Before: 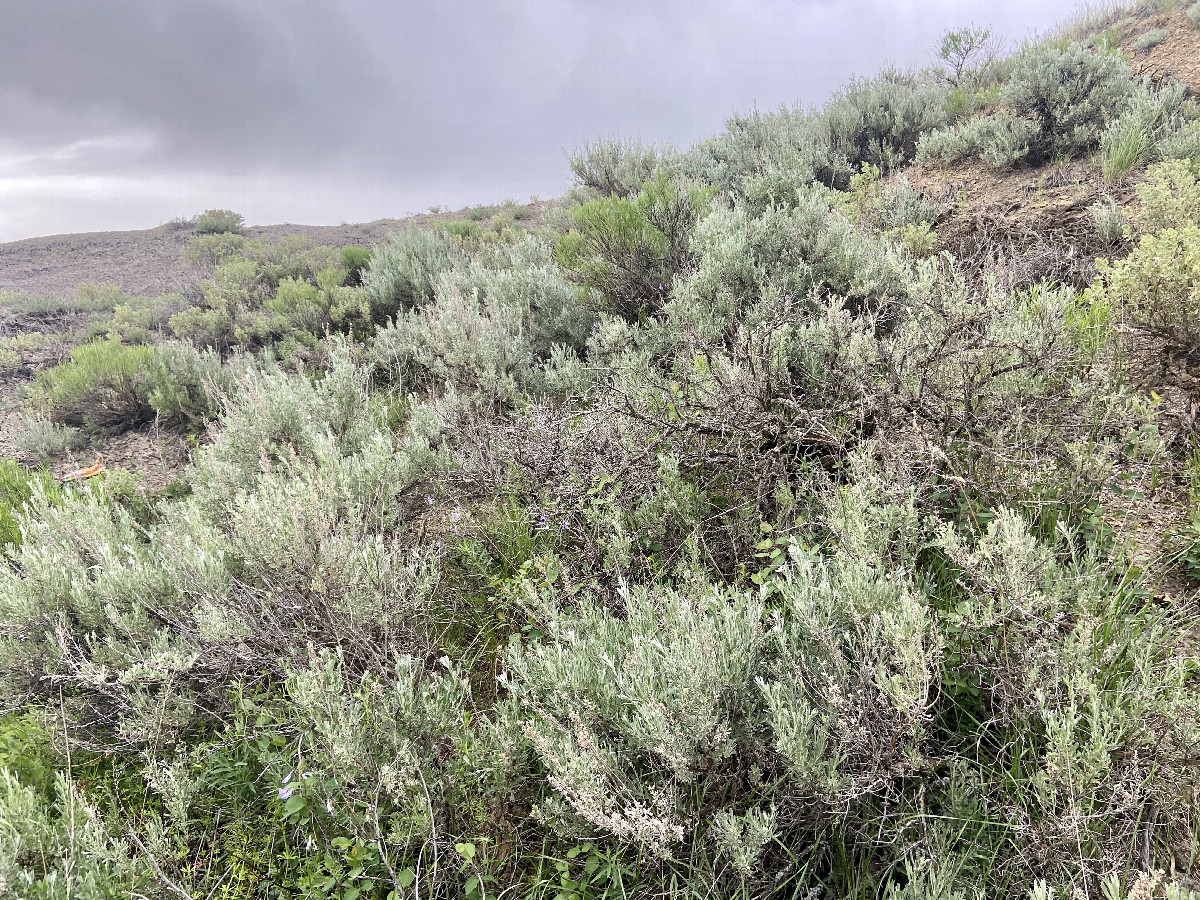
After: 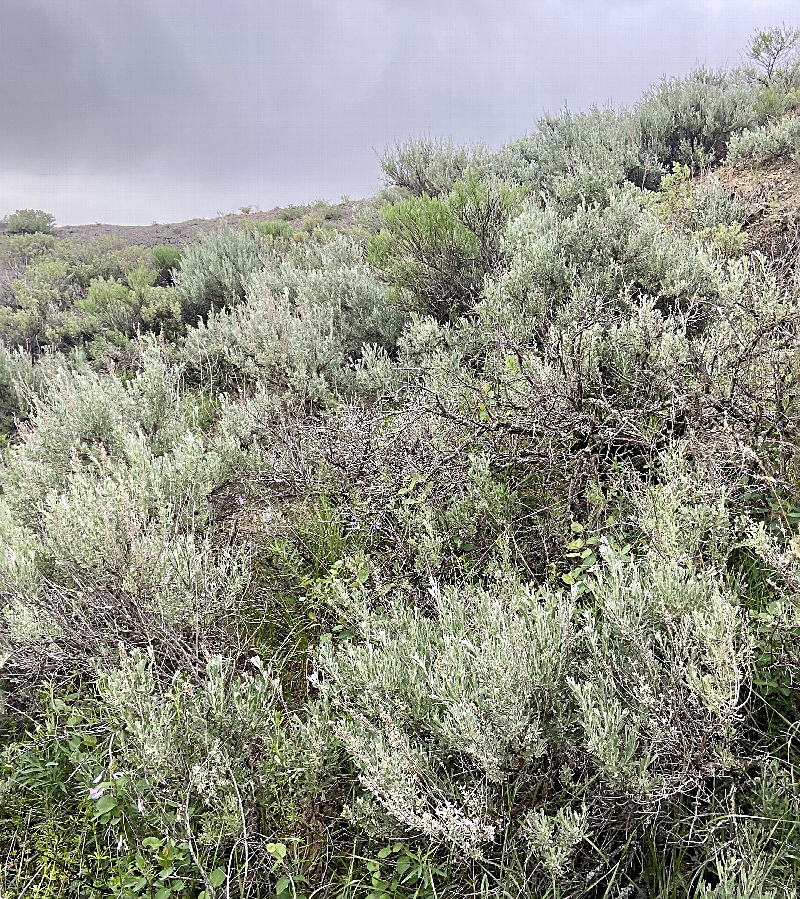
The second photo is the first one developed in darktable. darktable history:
crop and rotate: left 15.754%, right 17.579%
sharpen: on, module defaults
rotate and perspective: automatic cropping original format, crop left 0, crop top 0
